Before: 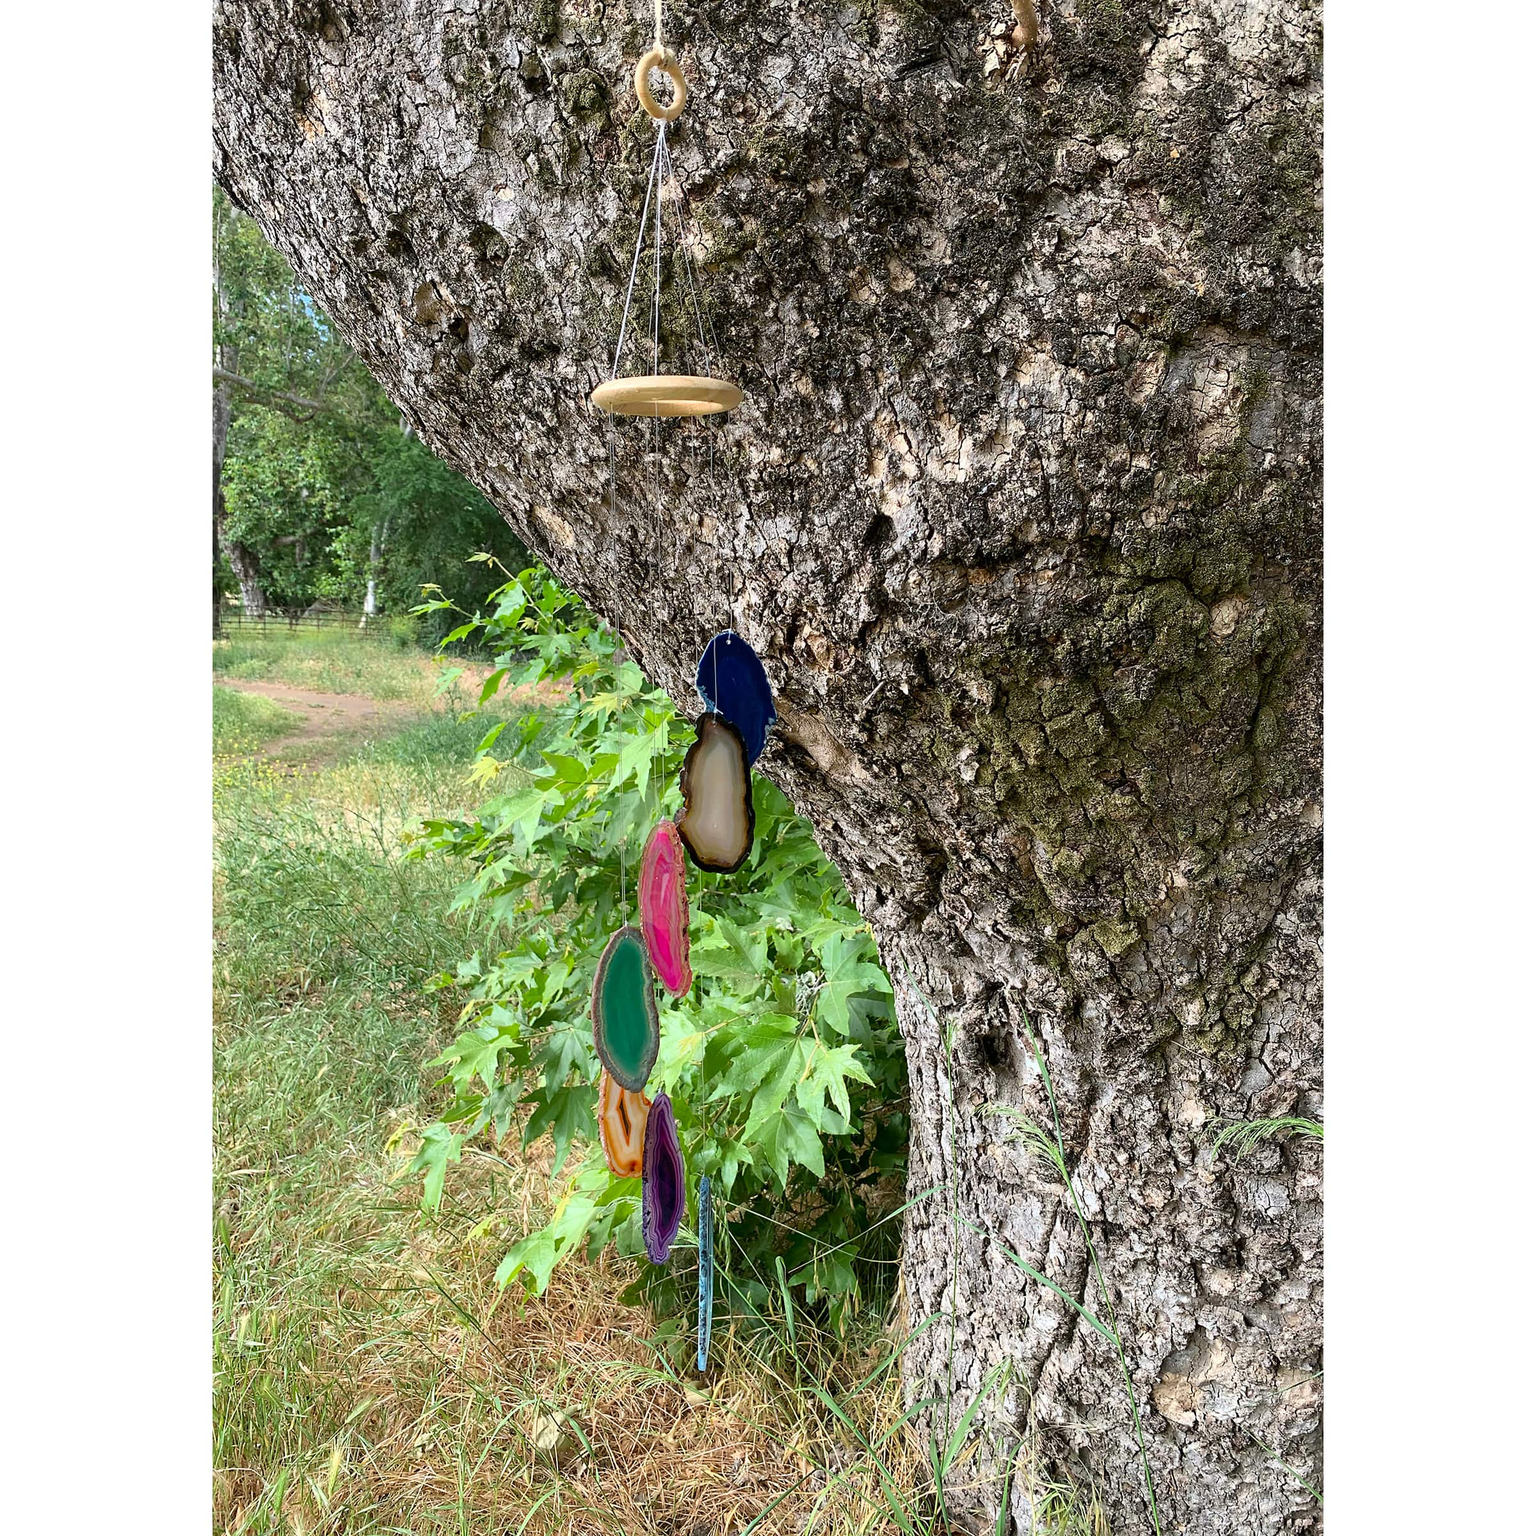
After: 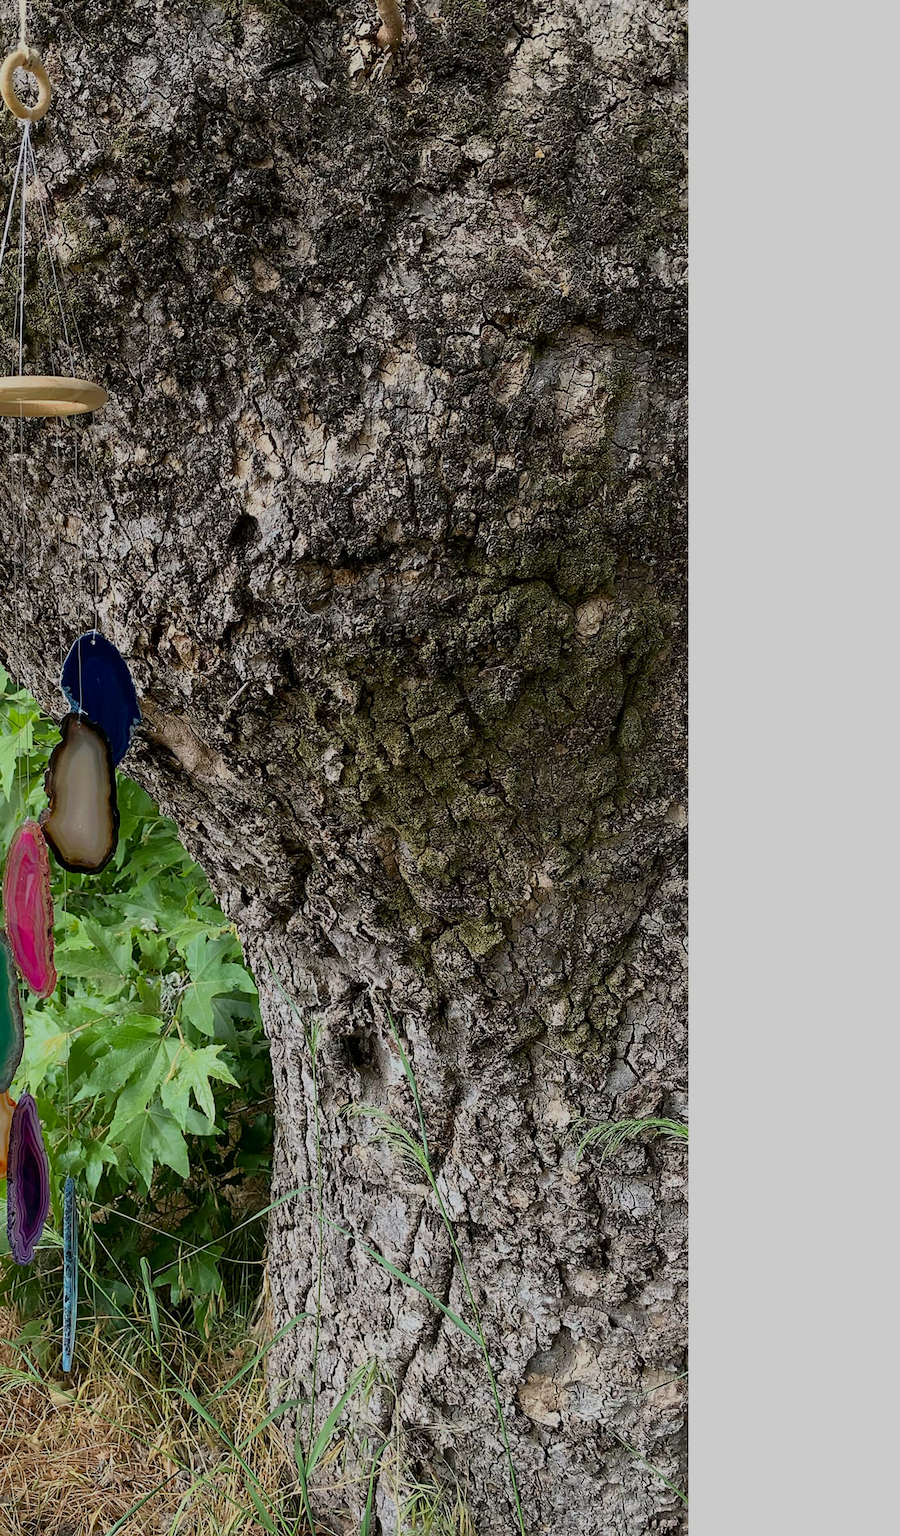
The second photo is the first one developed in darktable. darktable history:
tone equalizer: on, module defaults
exposure: black level correction 0, exposure -0.766 EV, compensate highlight preservation false
crop: left 41.402%
